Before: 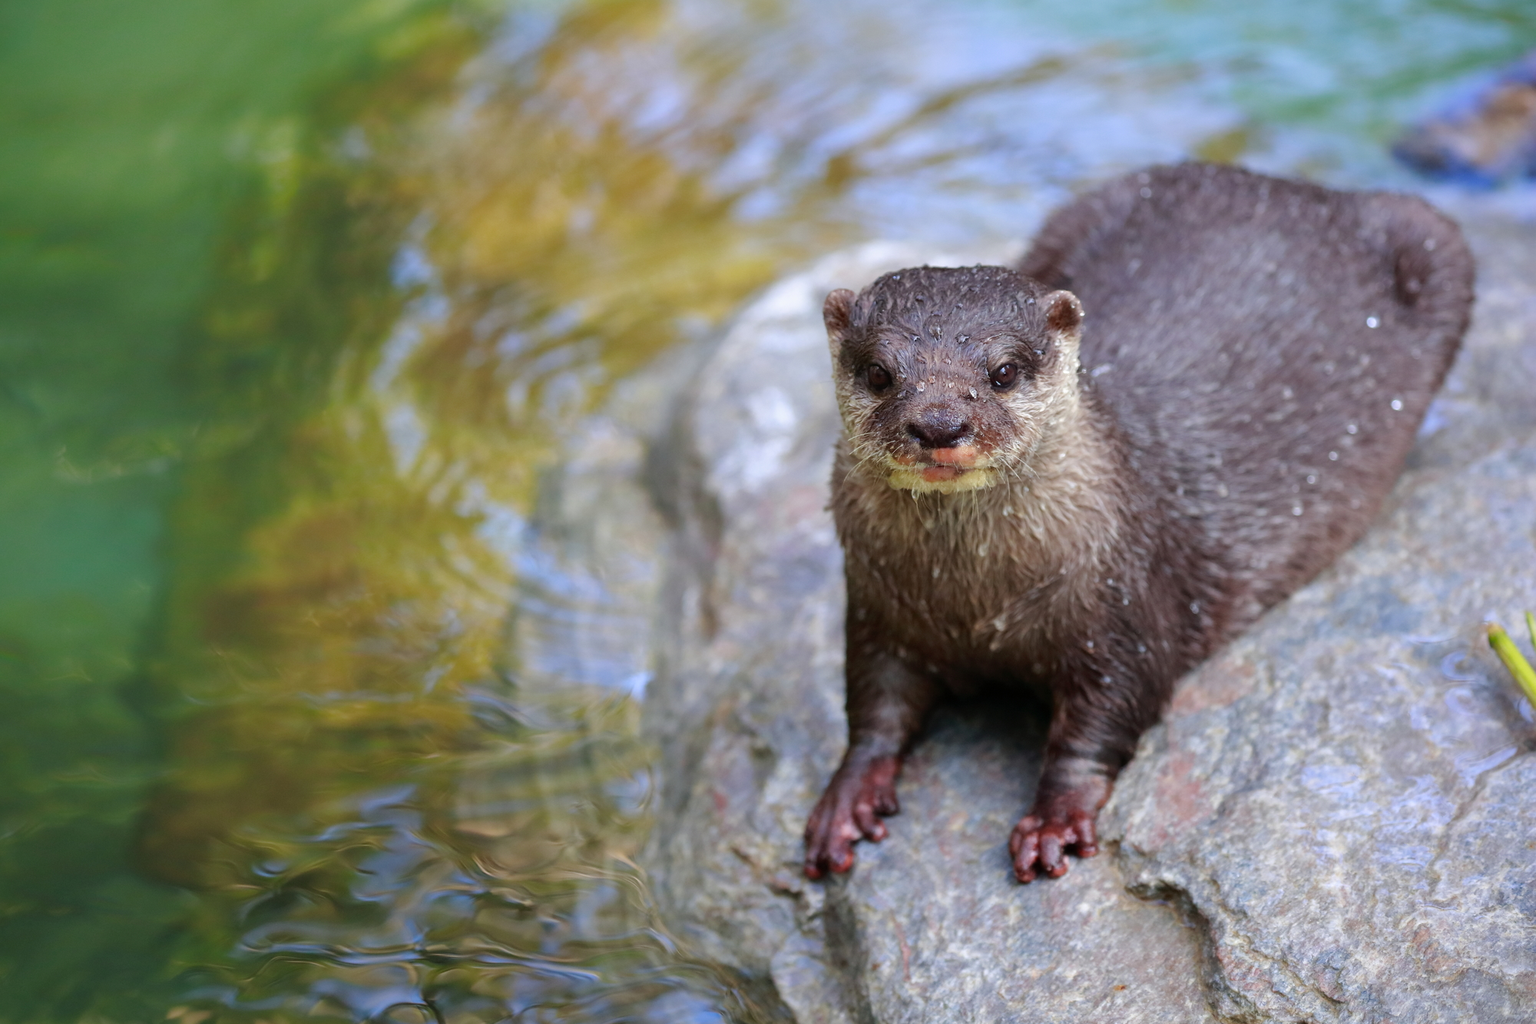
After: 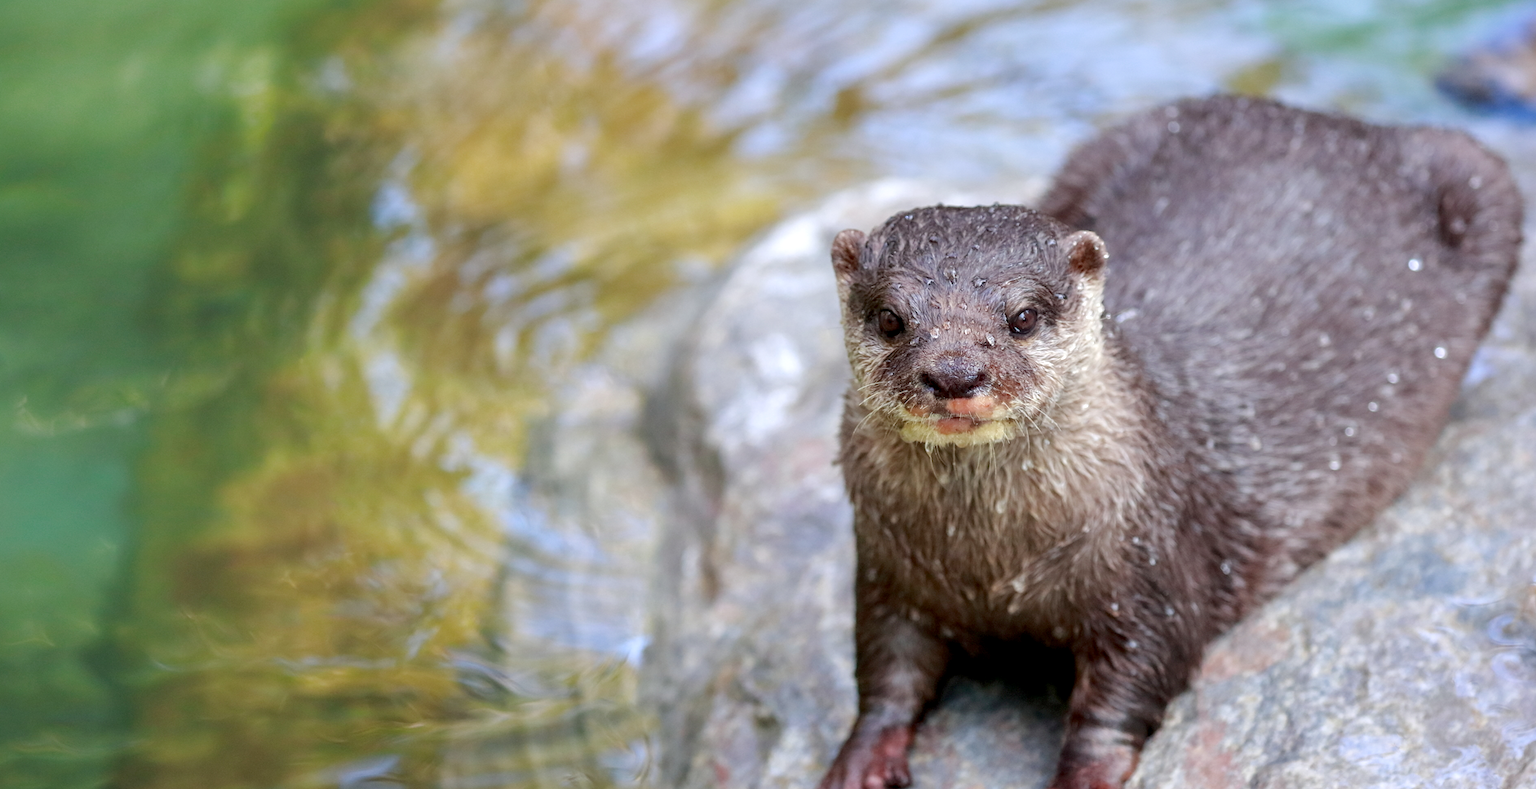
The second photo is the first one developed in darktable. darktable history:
local contrast: detail 130%
crop: left 2.699%, top 7.147%, right 3.128%, bottom 20.206%
